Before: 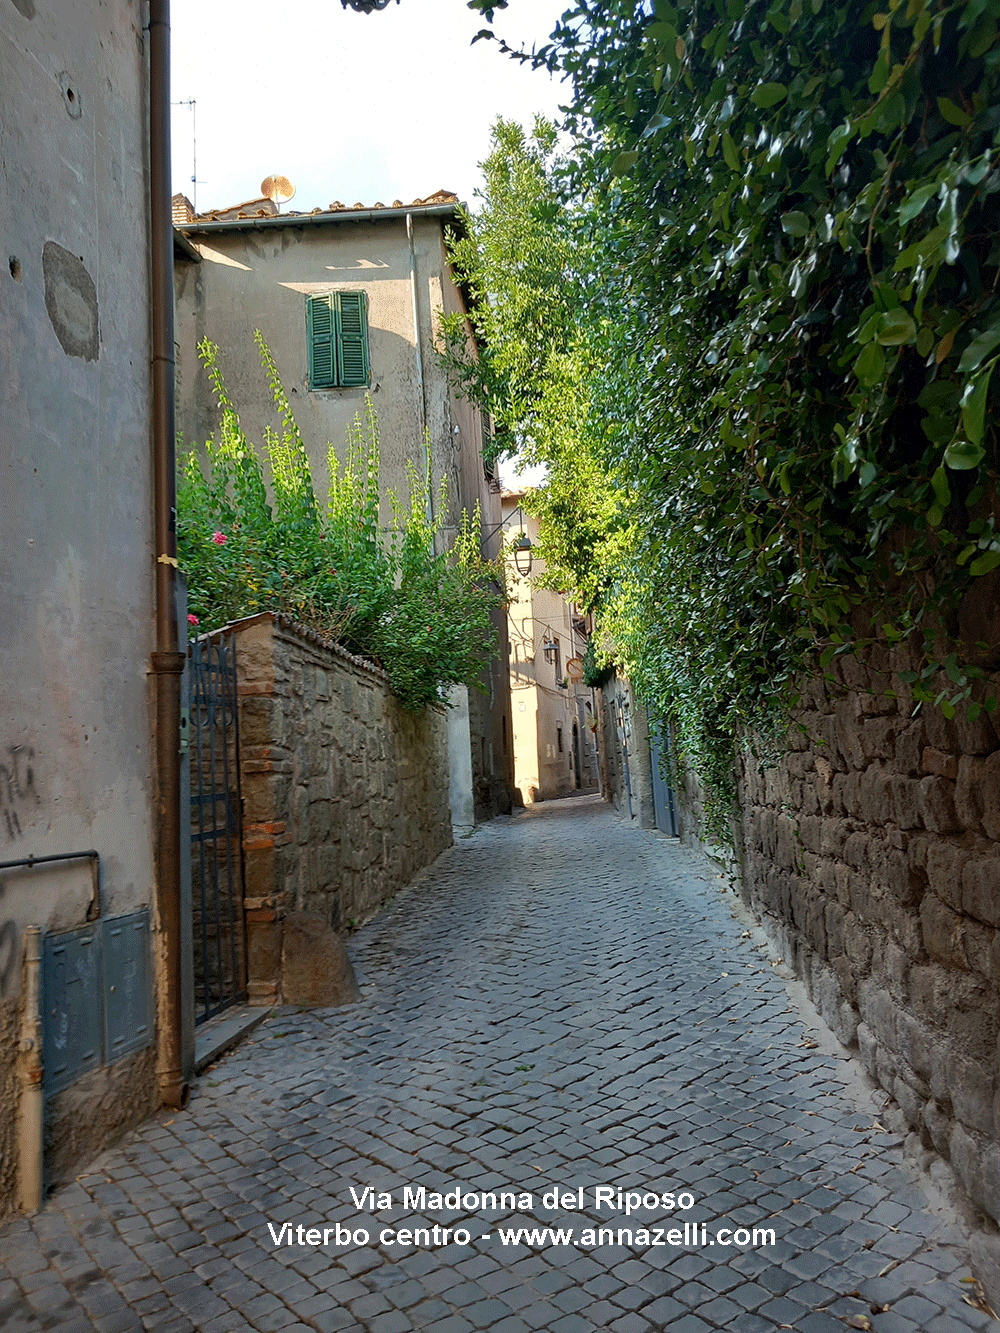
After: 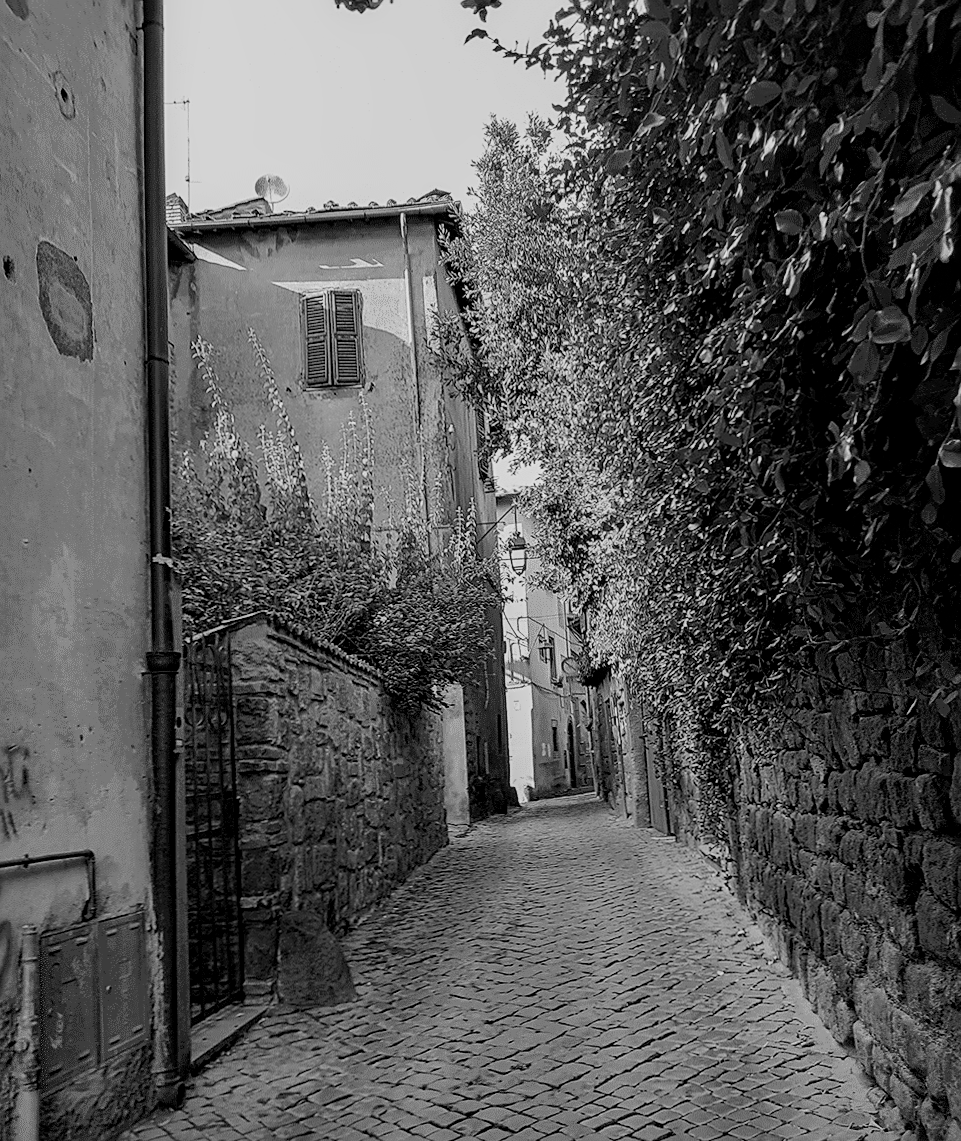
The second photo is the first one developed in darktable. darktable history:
filmic rgb: black relative exposure -7.65 EV, white relative exposure 4.56 EV, hardness 3.61, color science v6 (2022)
sharpen: on, module defaults
local contrast: on, module defaults
crop and rotate: angle 0.129°, left 0.376%, right 3.187%, bottom 14.083%
tone equalizer: on, module defaults
color calibration: output gray [0.21, 0.42, 0.37, 0], illuminant as shot in camera, x 0.358, y 0.373, temperature 4628.91 K, saturation algorithm version 1 (2020)
